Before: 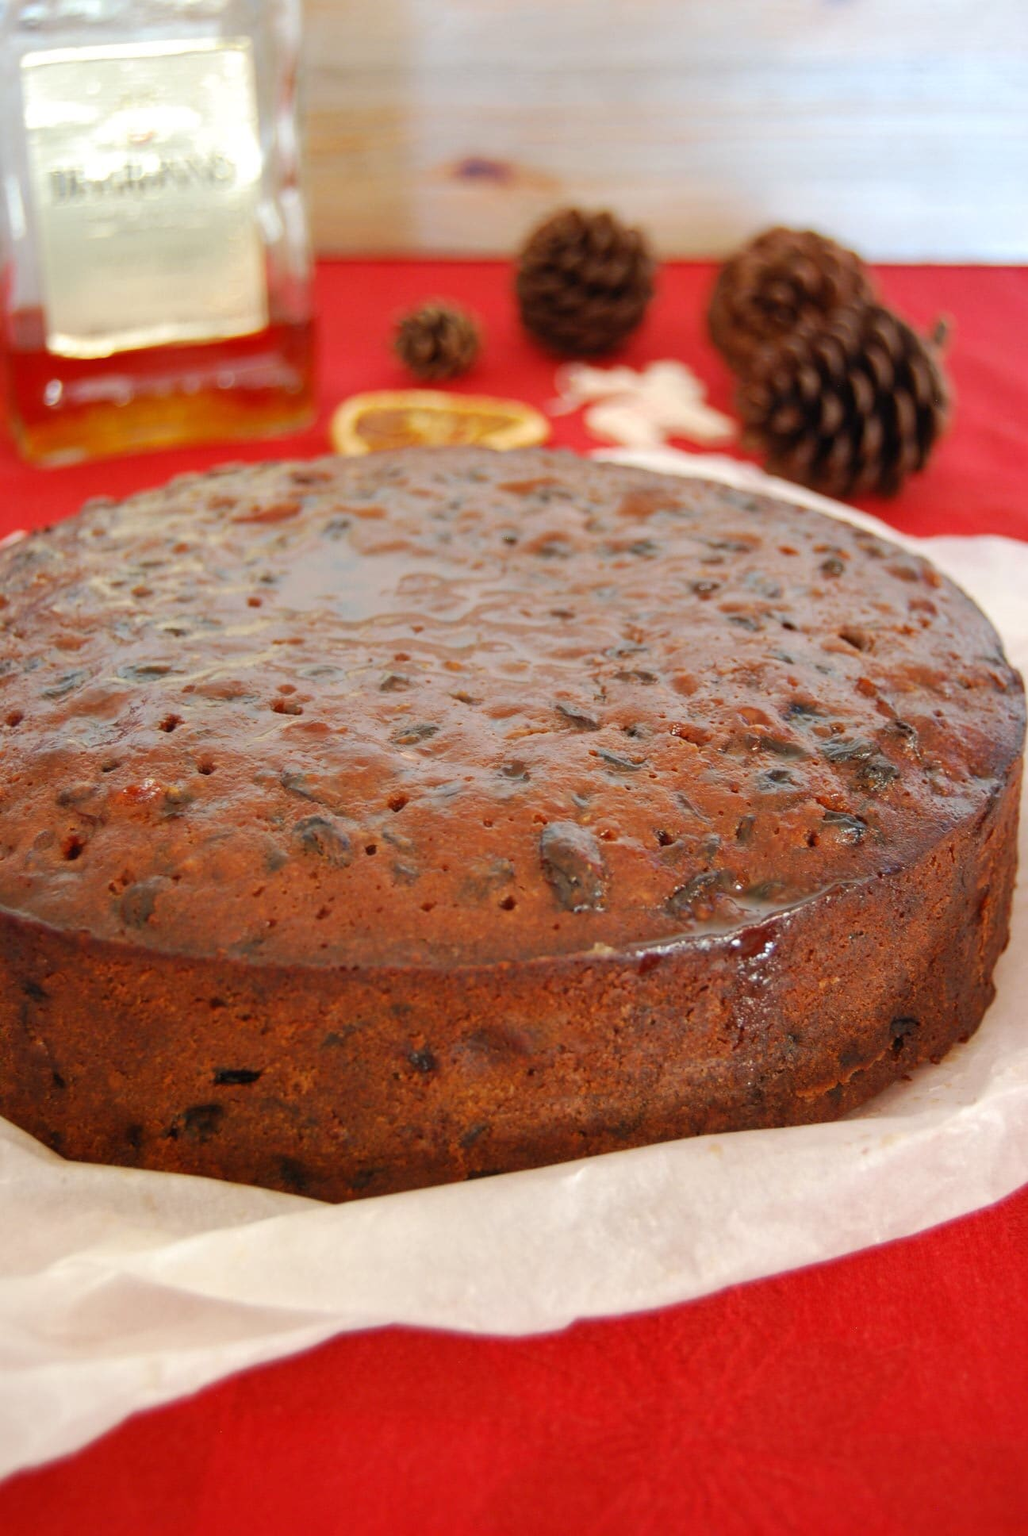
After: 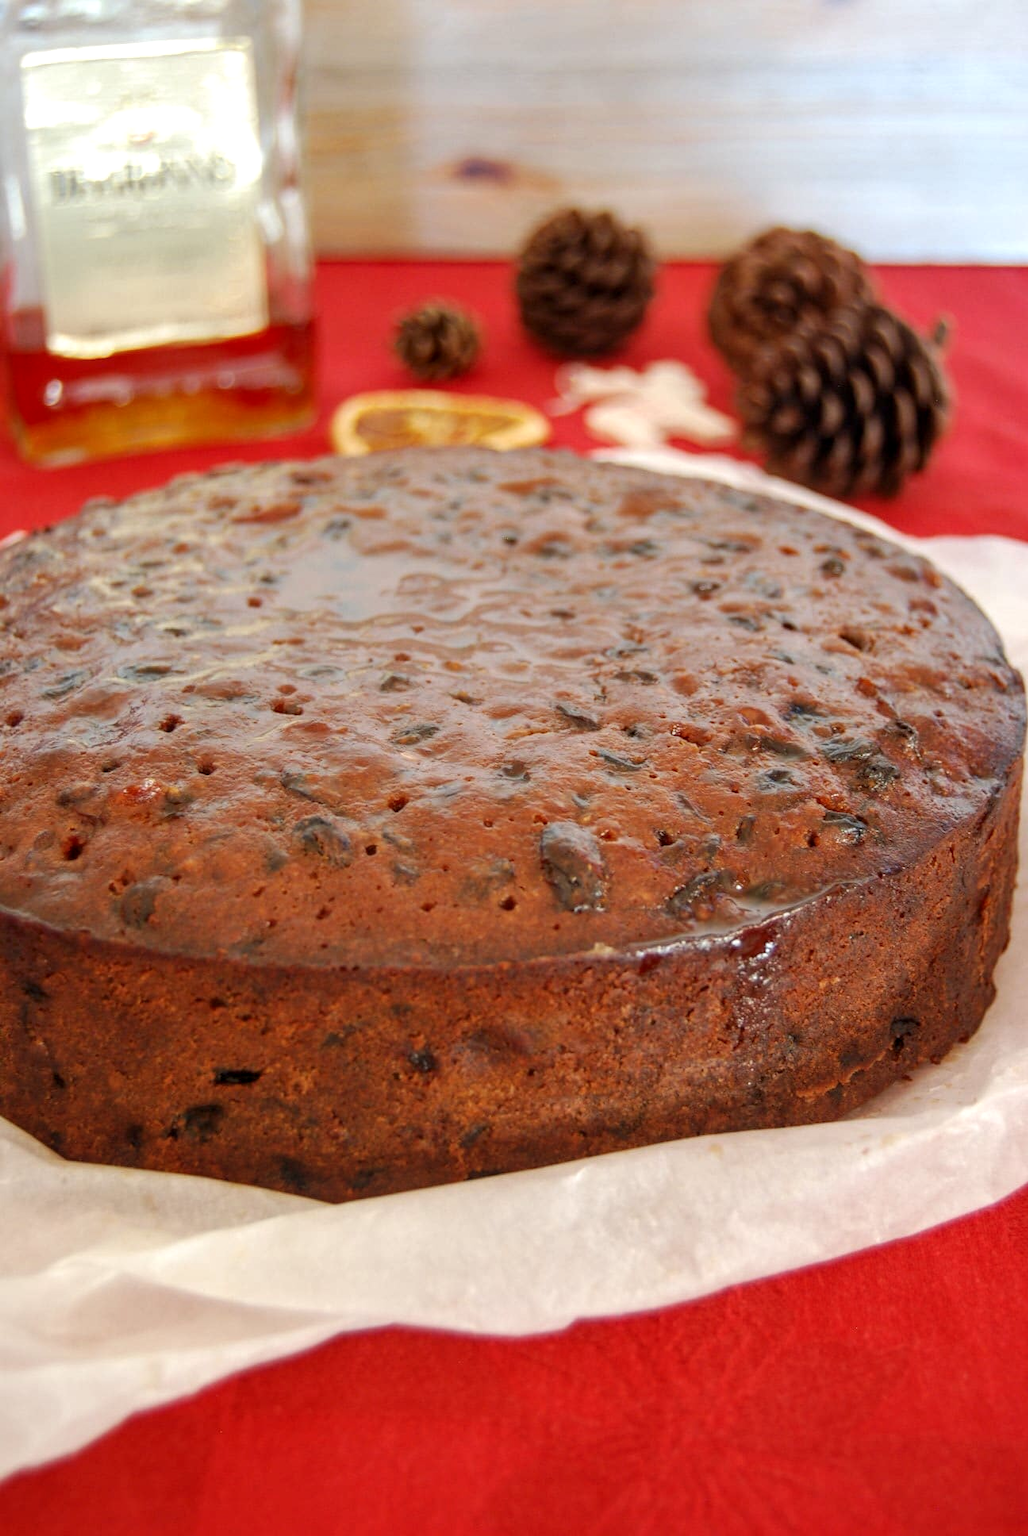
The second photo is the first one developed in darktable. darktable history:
color calibration: illuminant same as pipeline (D50), adaptation XYZ, x 0.346, y 0.357, temperature 5019.13 K
local contrast: on, module defaults
